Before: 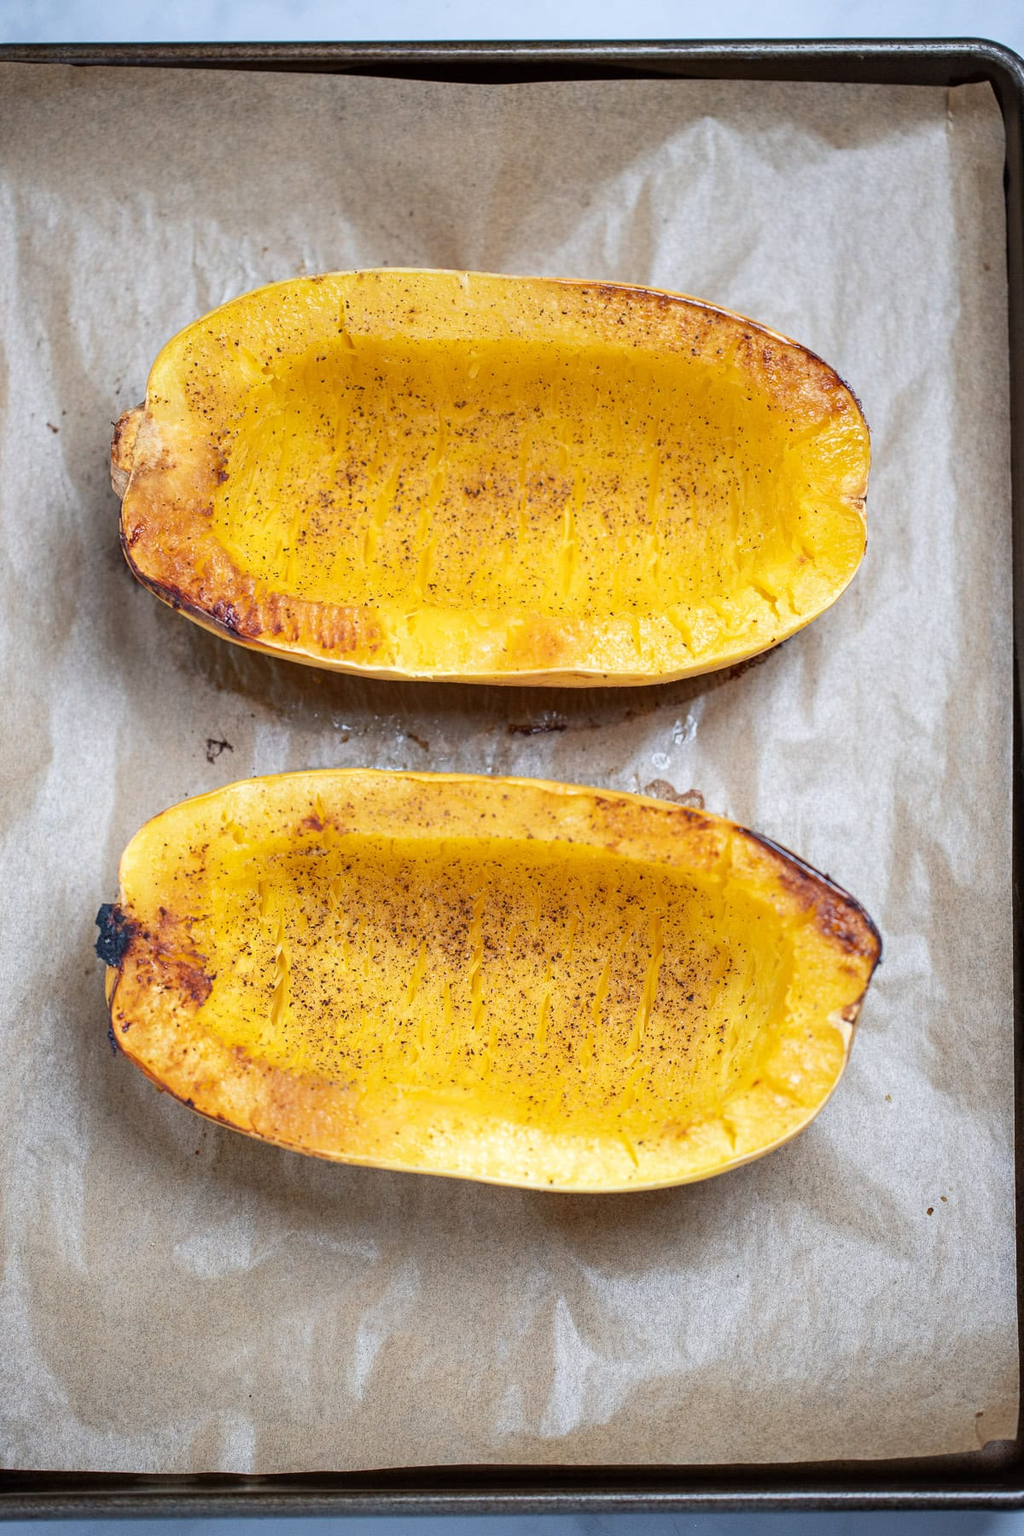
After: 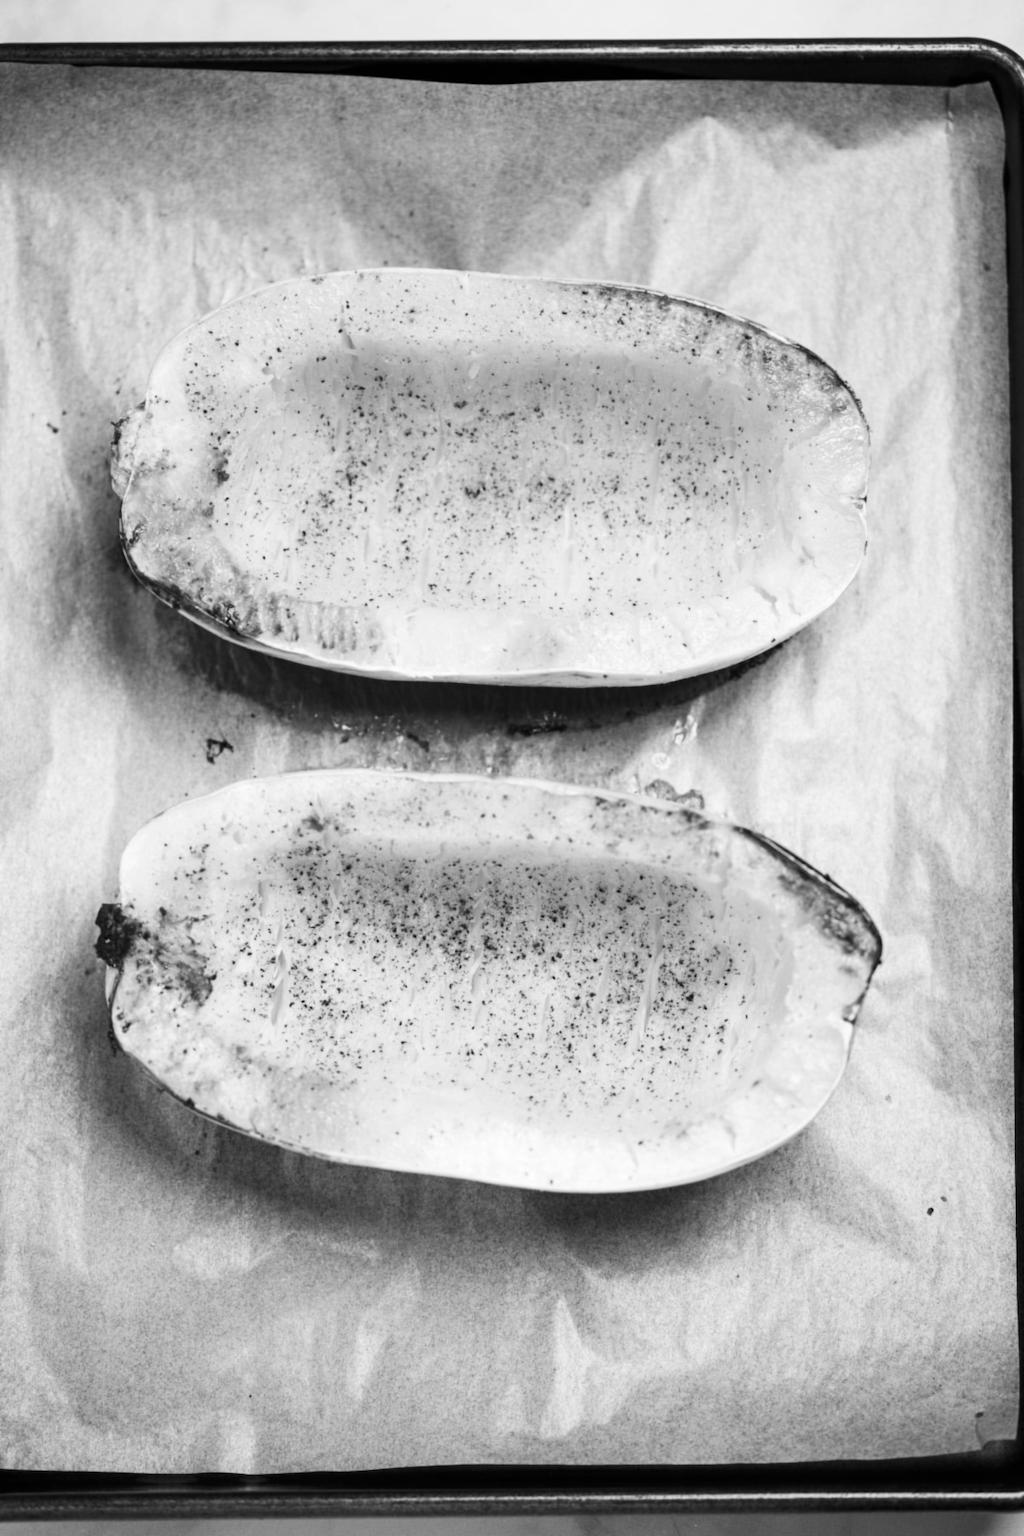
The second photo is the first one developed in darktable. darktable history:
lowpass: radius 0.76, contrast 1.56, saturation 0, unbound 0
color balance: output saturation 120%
